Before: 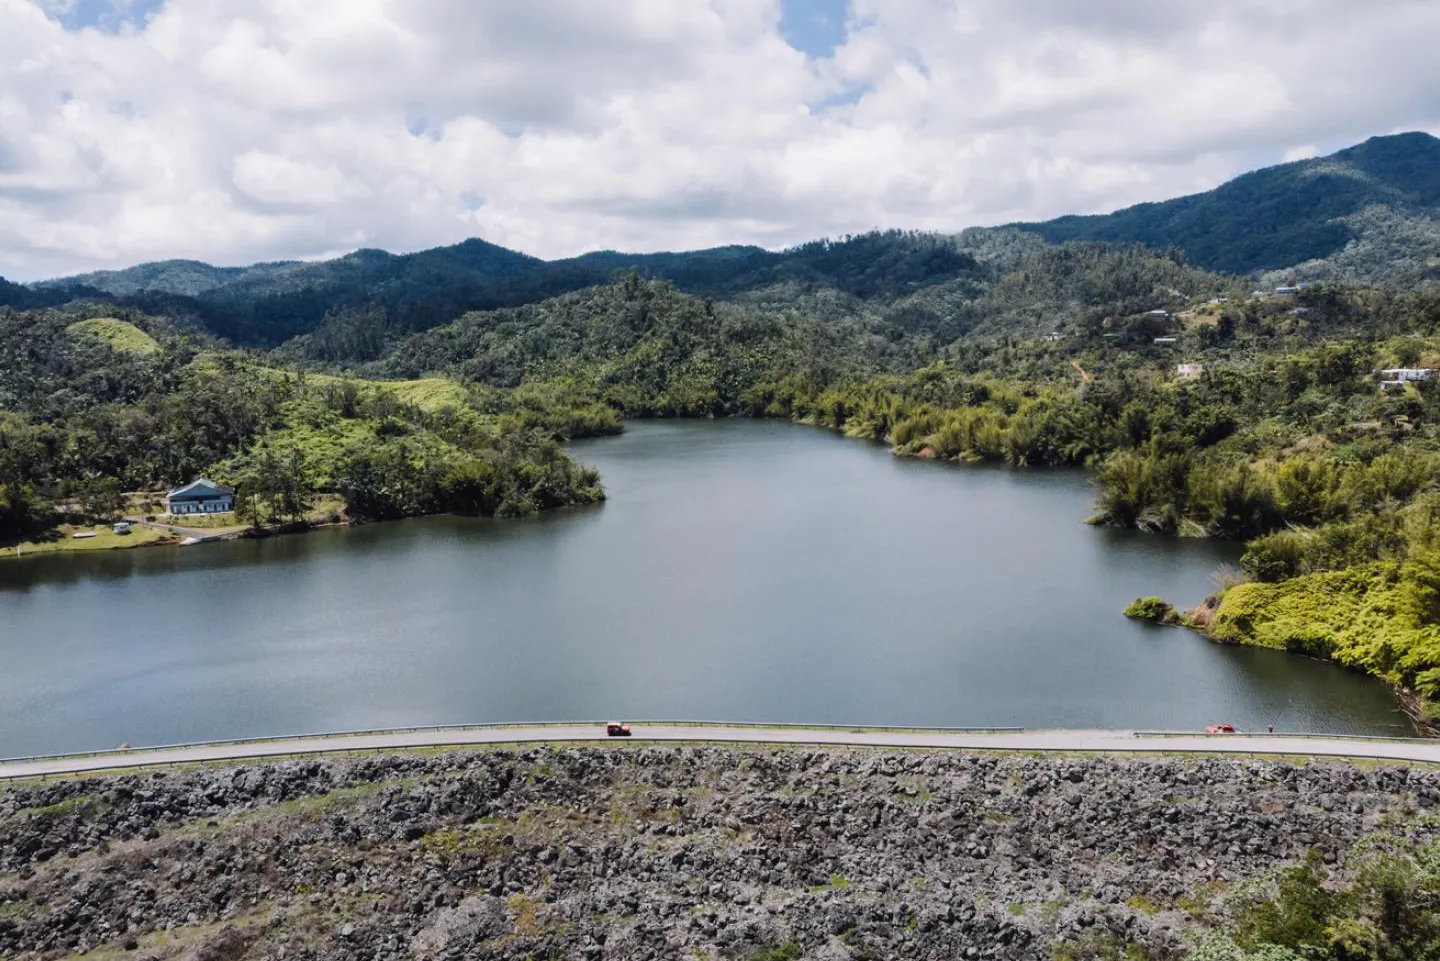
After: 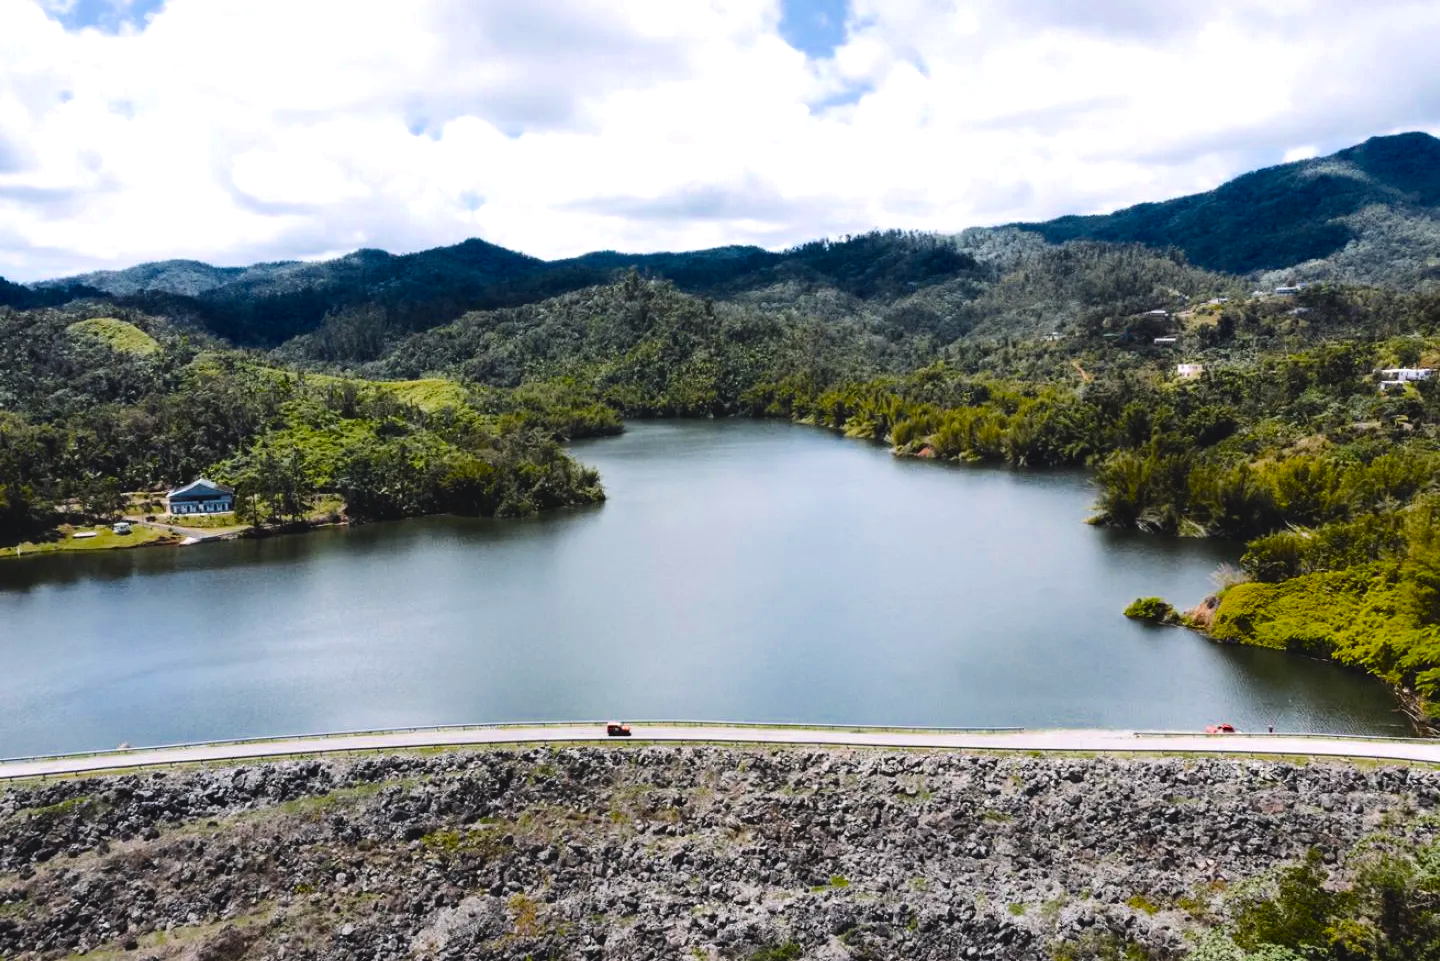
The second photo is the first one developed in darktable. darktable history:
tone equalizer: -8 EV -0.725 EV, -7 EV -0.723 EV, -6 EV -0.577 EV, -5 EV -0.361 EV, -3 EV 0.394 EV, -2 EV 0.6 EV, -1 EV 0.694 EV, +0 EV 0.746 EV, smoothing diameter 2.09%, edges refinement/feathering 17.88, mask exposure compensation -1.57 EV, filter diffusion 5
color balance rgb: global offset › luminance 0.5%, global offset › hue 171.09°, perceptual saturation grading › global saturation 25.457%, saturation formula JzAzBz (2021)
color zones: curves: ch0 [(0, 0.425) (0.143, 0.422) (0.286, 0.42) (0.429, 0.419) (0.571, 0.419) (0.714, 0.42) (0.857, 0.422) (1, 0.425)]
tone curve: curves: ch0 [(0, 0) (0.251, 0.254) (0.689, 0.733) (1, 1)], color space Lab, independent channels, preserve colors none
